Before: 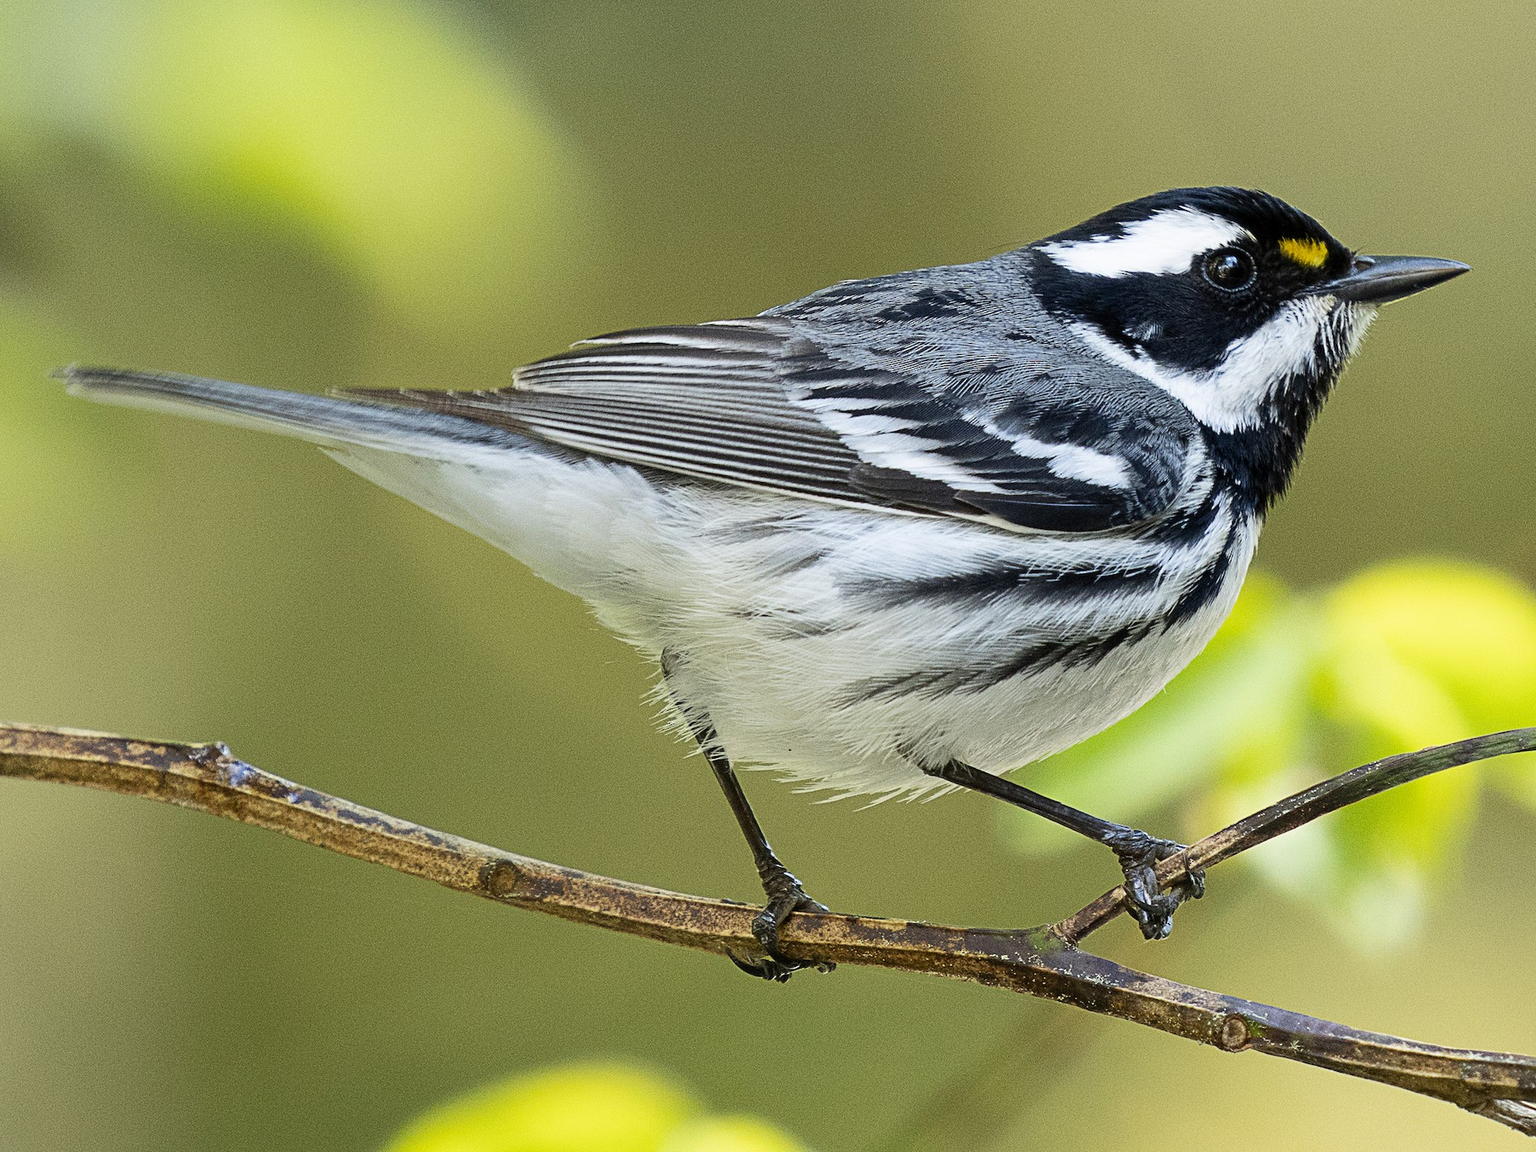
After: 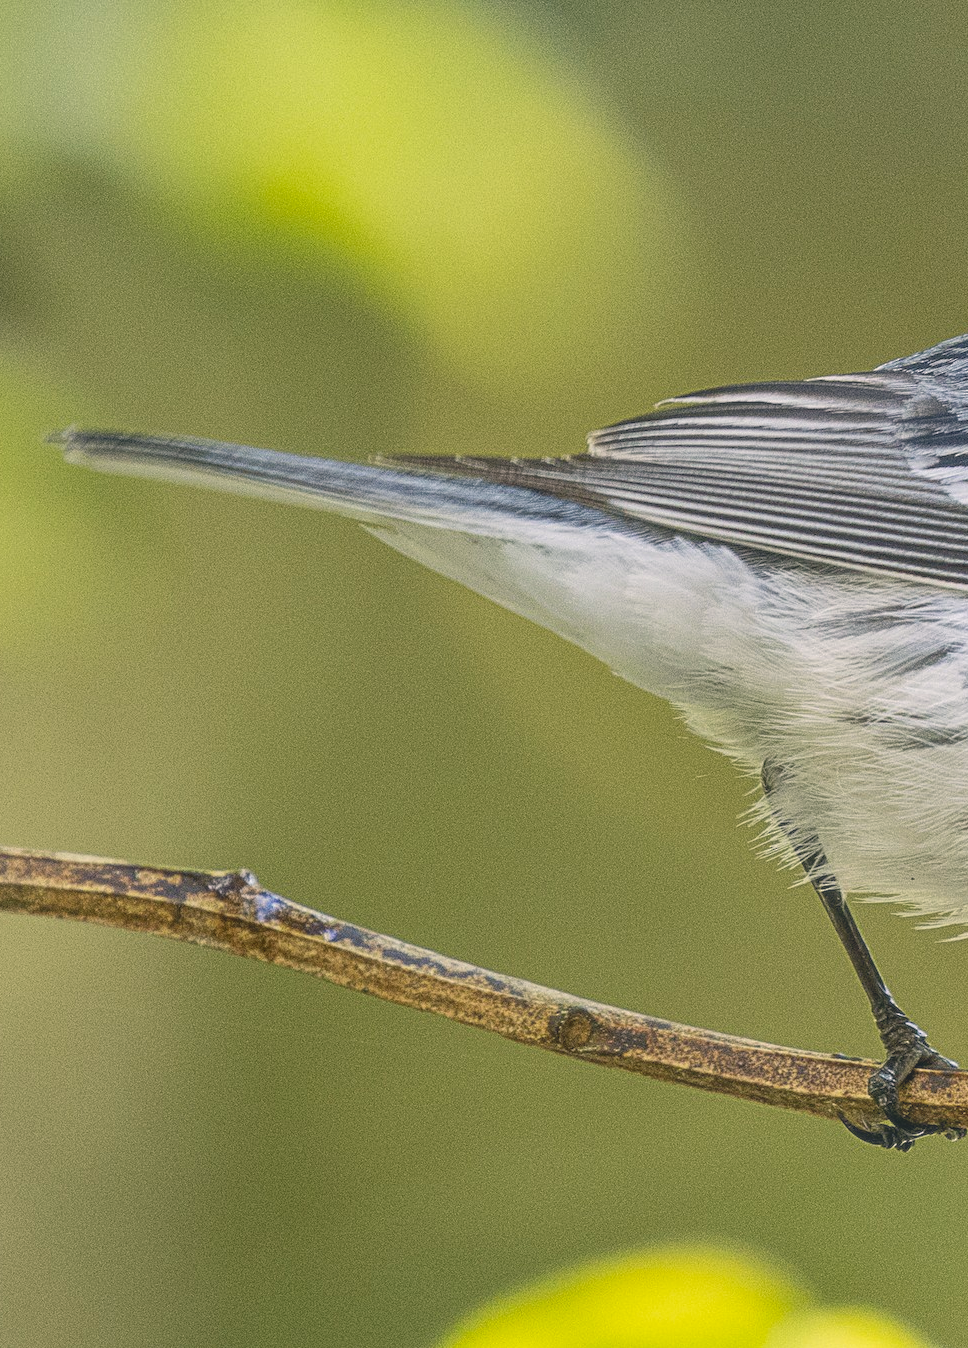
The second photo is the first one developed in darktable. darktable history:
shadows and highlights: soften with gaussian
crop: left 0.773%, right 45.442%, bottom 0.089%
color correction: highlights a* 5.36, highlights b* 5.32, shadows a* -4.41, shadows b* -5.03
local contrast: highlights 71%, shadows 17%, midtone range 0.194
